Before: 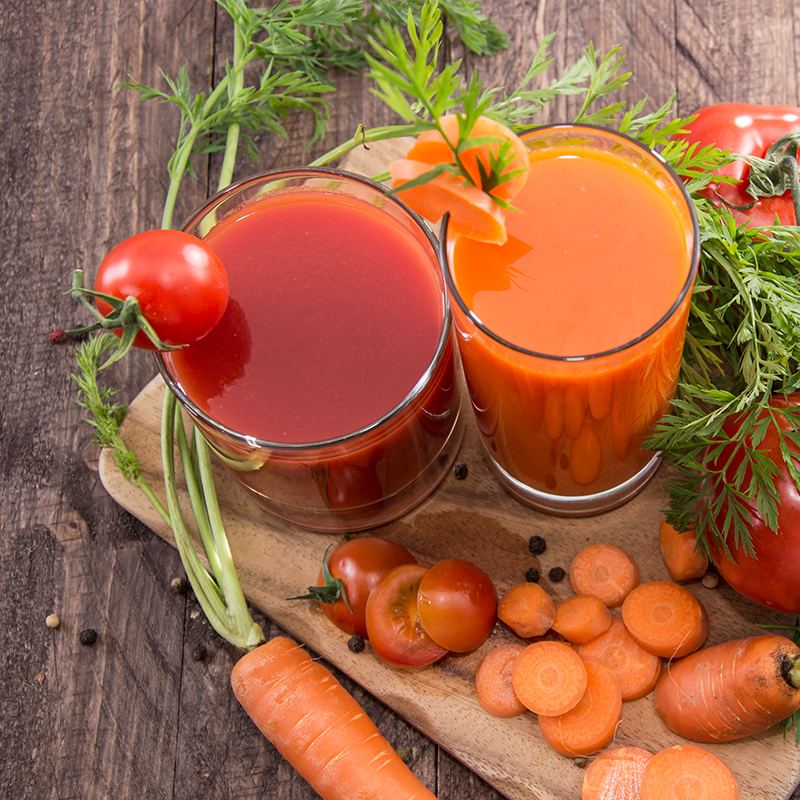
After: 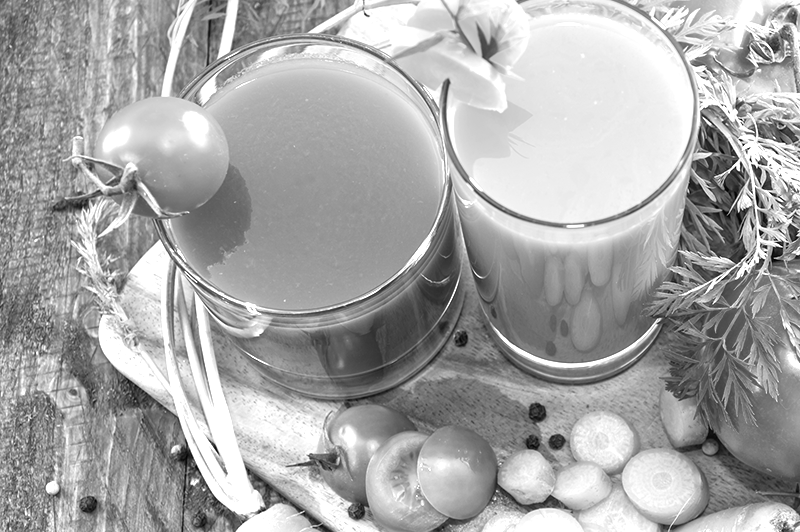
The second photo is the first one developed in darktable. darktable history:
graduated density: on, module defaults
monochrome: on, module defaults
color correction: highlights a* 5.38, highlights b* 5.3, shadows a* -4.26, shadows b* -5.11
crop: top 16.727%, bottom 16.727%
exposure: black level correction 0, exposure 1.675 EV, compensate exposure bias true, compensate highlight preservation false
